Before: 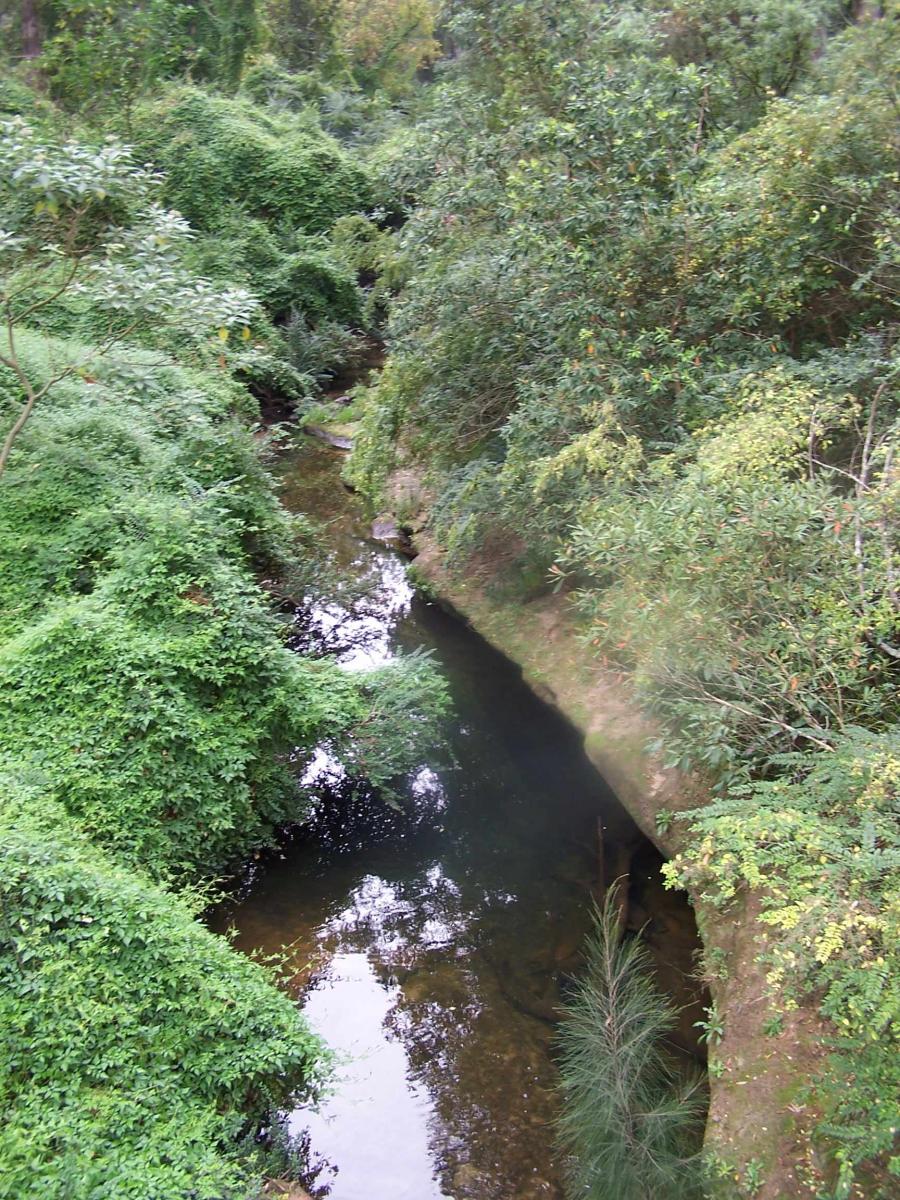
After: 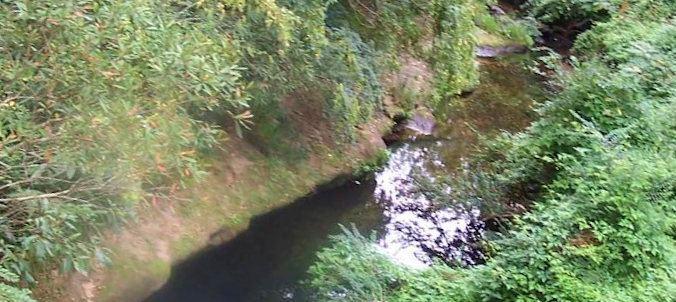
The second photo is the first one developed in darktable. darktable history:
crop and rotate: angle 16.12°, top 30.835%, bottom 35.653%
velvia: on, module defaults
